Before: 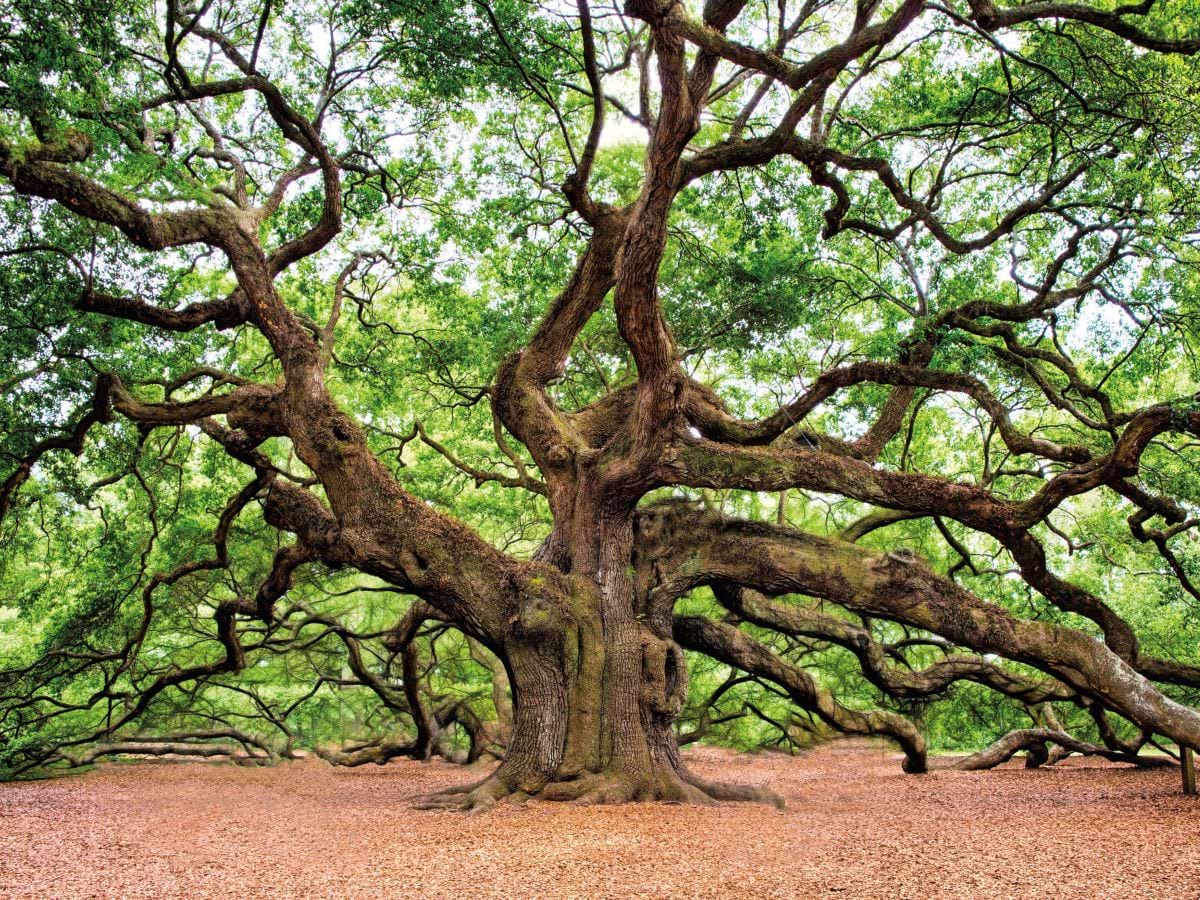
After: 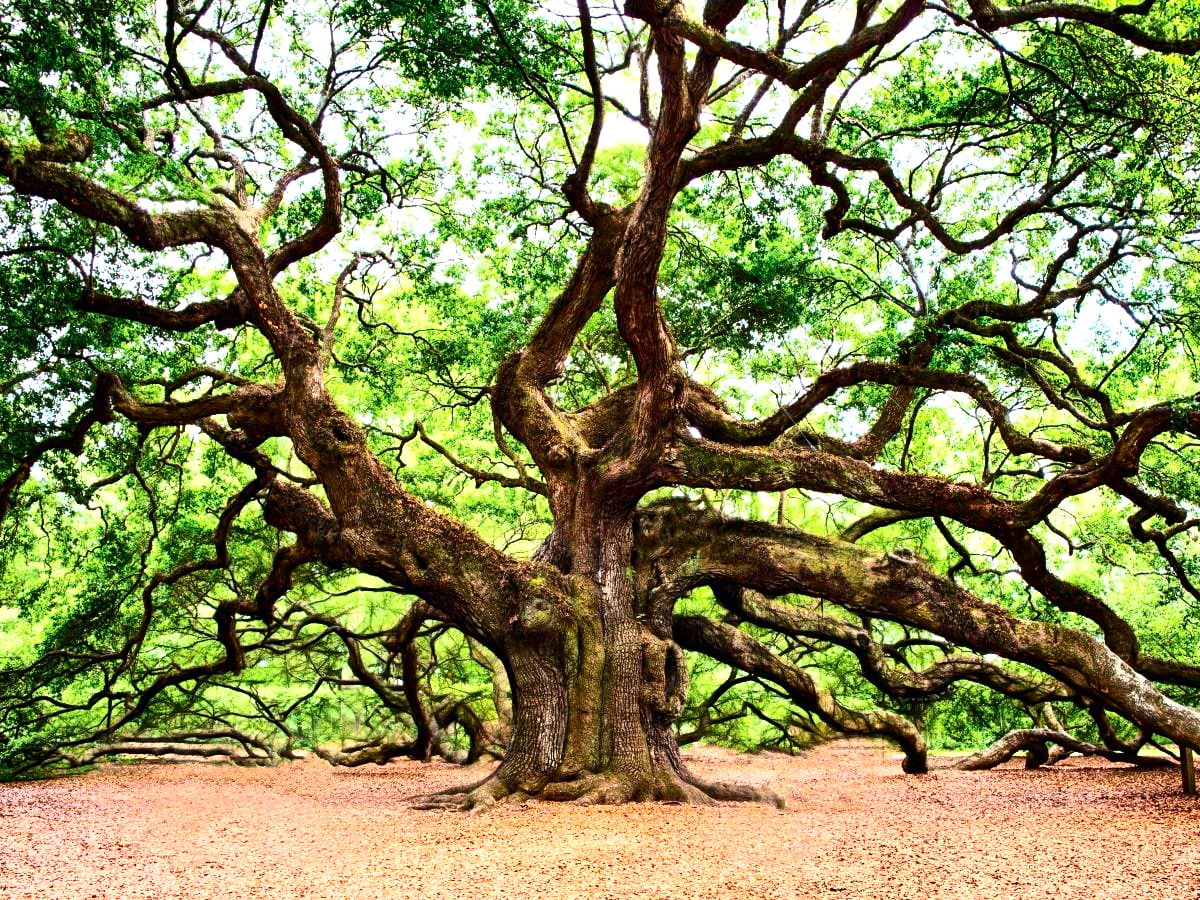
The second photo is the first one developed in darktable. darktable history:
levels: levels [0, 0.474, 0.947]
contrast brightness saturation: contrast 0.4, brightness 0.05, saturation 0.25
